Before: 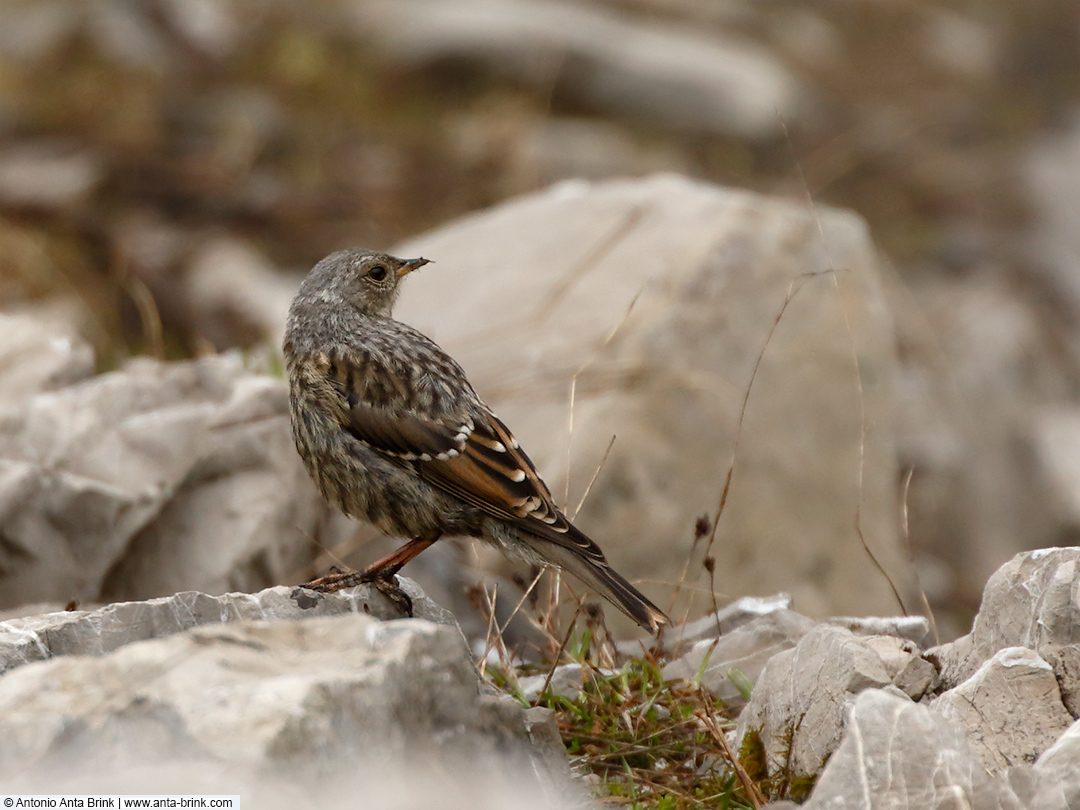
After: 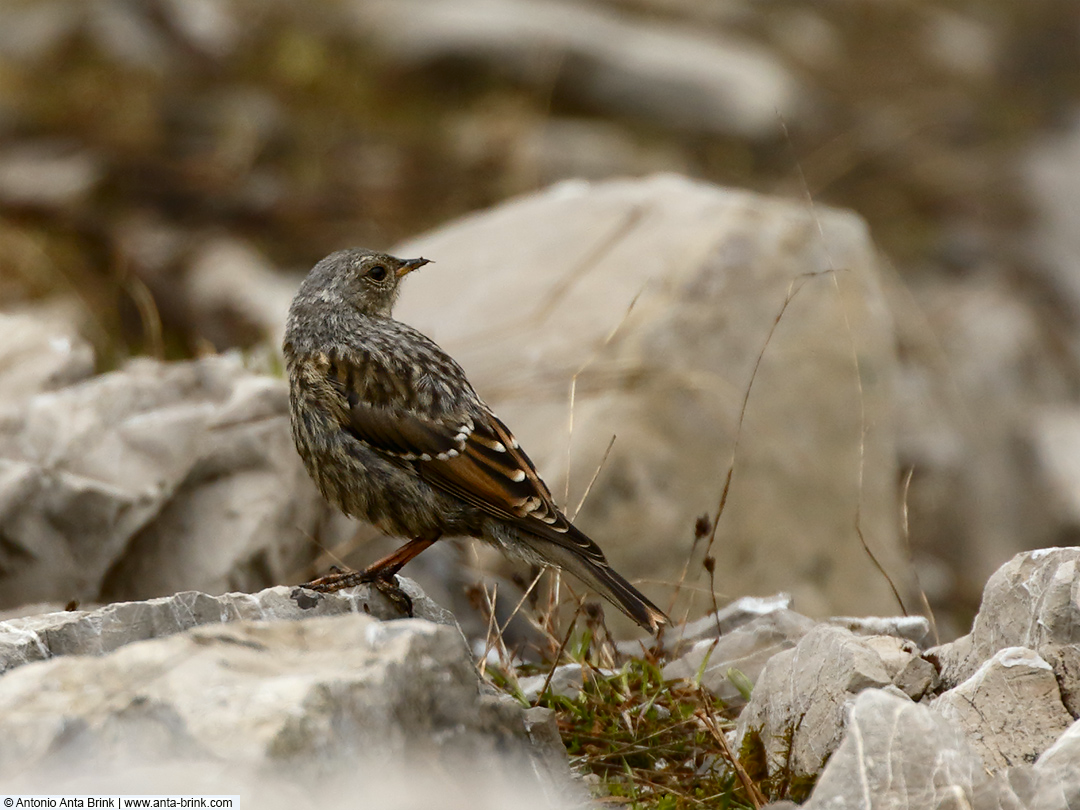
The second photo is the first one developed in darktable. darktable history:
tone curve: curves: ch0 [(0, 0) (0.227, 0.17) (0.766, 0.774) (1, 1)]; ch1 [(0, 0) (0.114, 0.127) (0.437, 0.452) (0.498, 0.495) (0.579, 0.576) (1, 1)]; ch2 [(0, 0) (0.233, 0.259) (0.493, 0.492) (0.568, 0.579) (1, 1)], color space Lab, independent channels, preserve colors none
